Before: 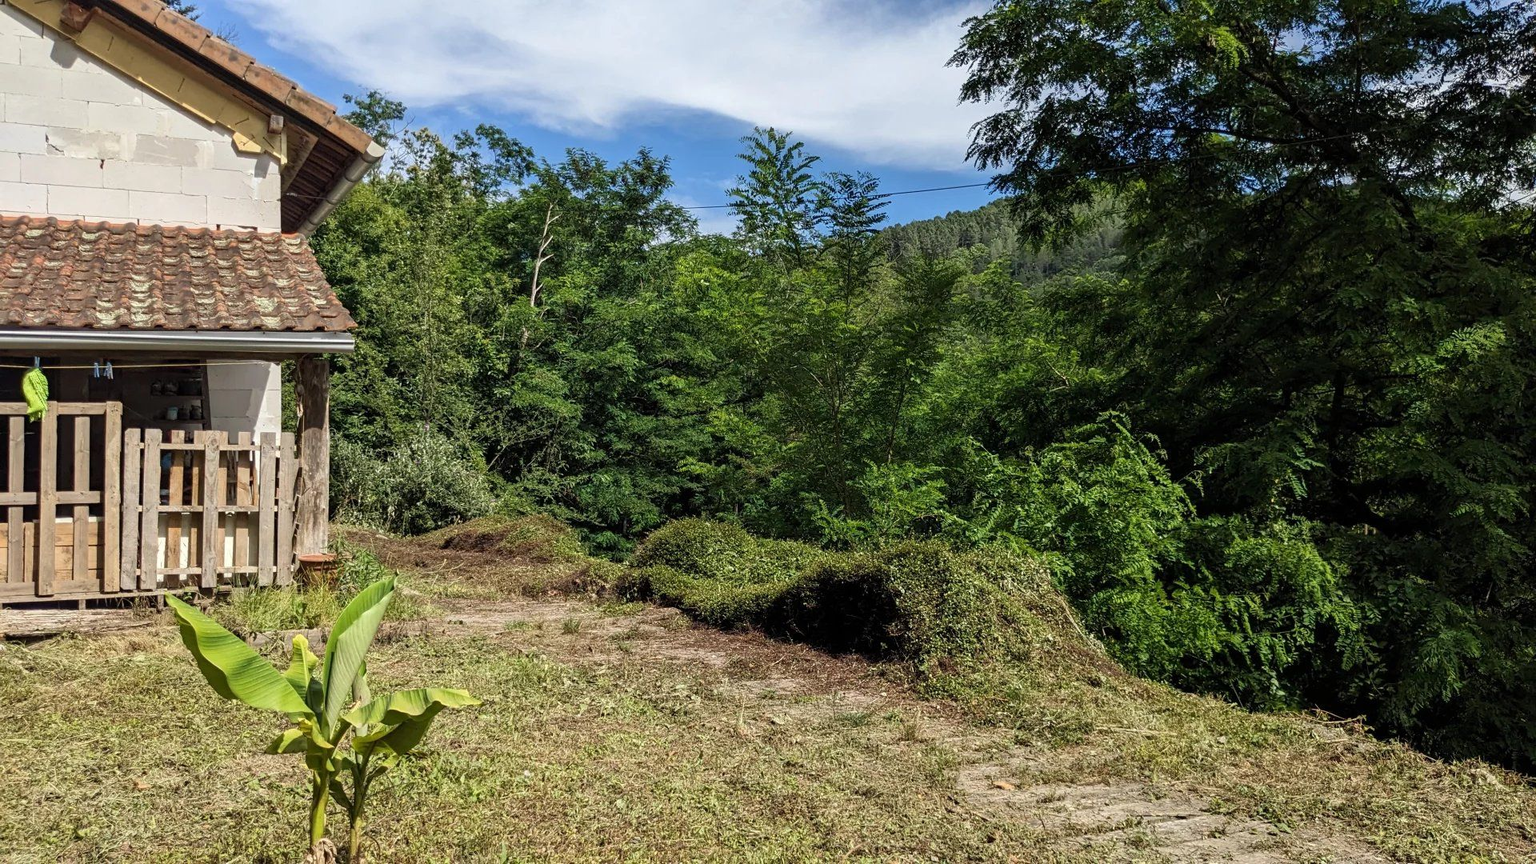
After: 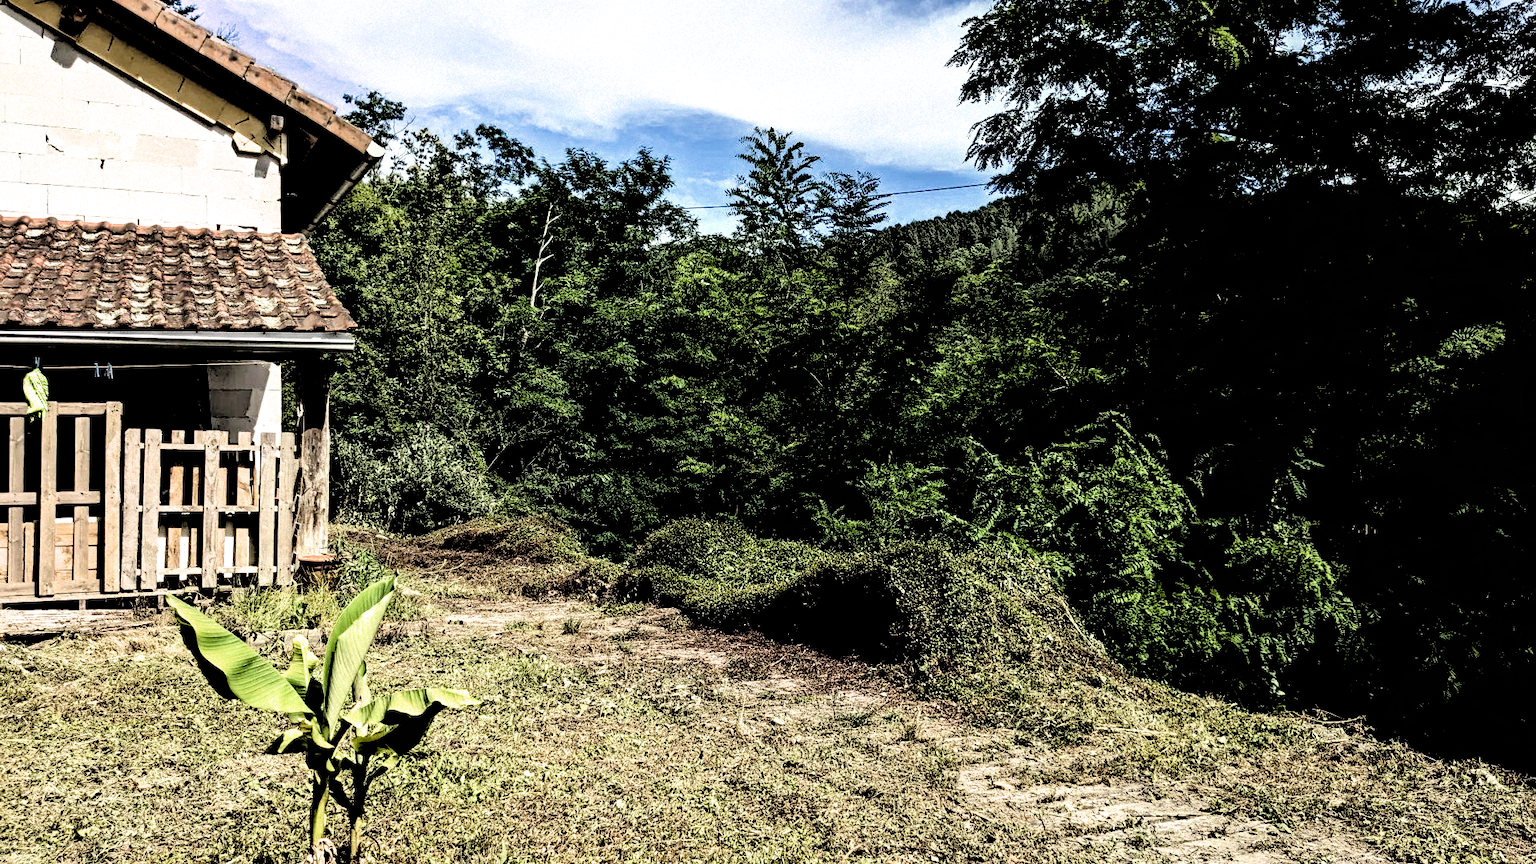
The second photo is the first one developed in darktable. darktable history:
filmic rgb: black relative exposure -1 EV, white relative exposure 2.05 EV, hardness 1.52, contrast 2.25, enable highlight reconstruction true
haze removal: strength 0.29, distance 0.25, compatibility mode true, adaptive false
tone curve: curves: ch0 [(0, 0) (0.003, 0.003) (0.011, 0.011) (0.025, 0.026) (0.044, 0.046) (0.069, 0.071) (0.1, 0.103) (0.136, 0.14) (0.177, 0.183) (0.224, 0.231) (0.277, 0.286) (0.335, 0.346) (0.399, 0.412) (0.468, 0.483) (0.543, 0.56) (0.623, 0.643) (0.709, 0.732) (0.801, 0.826) (0.898, 0.917) (1, 1)], preserve colors none
